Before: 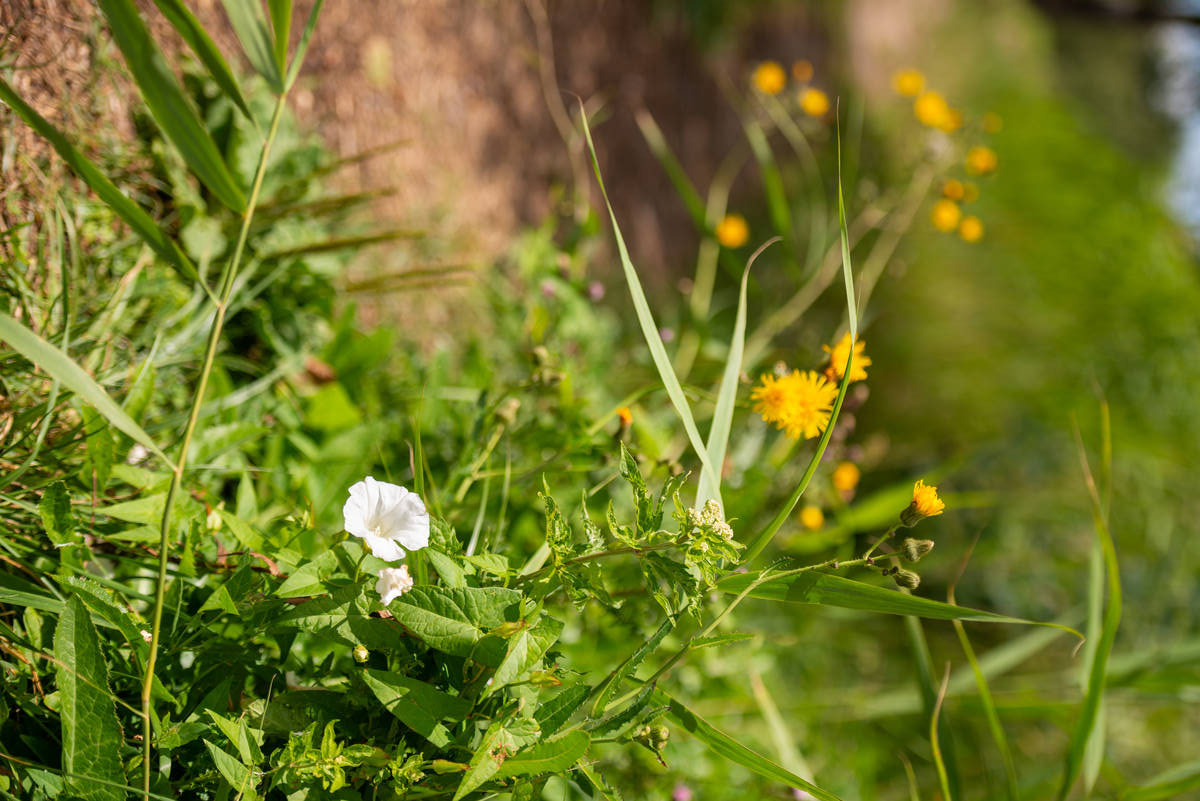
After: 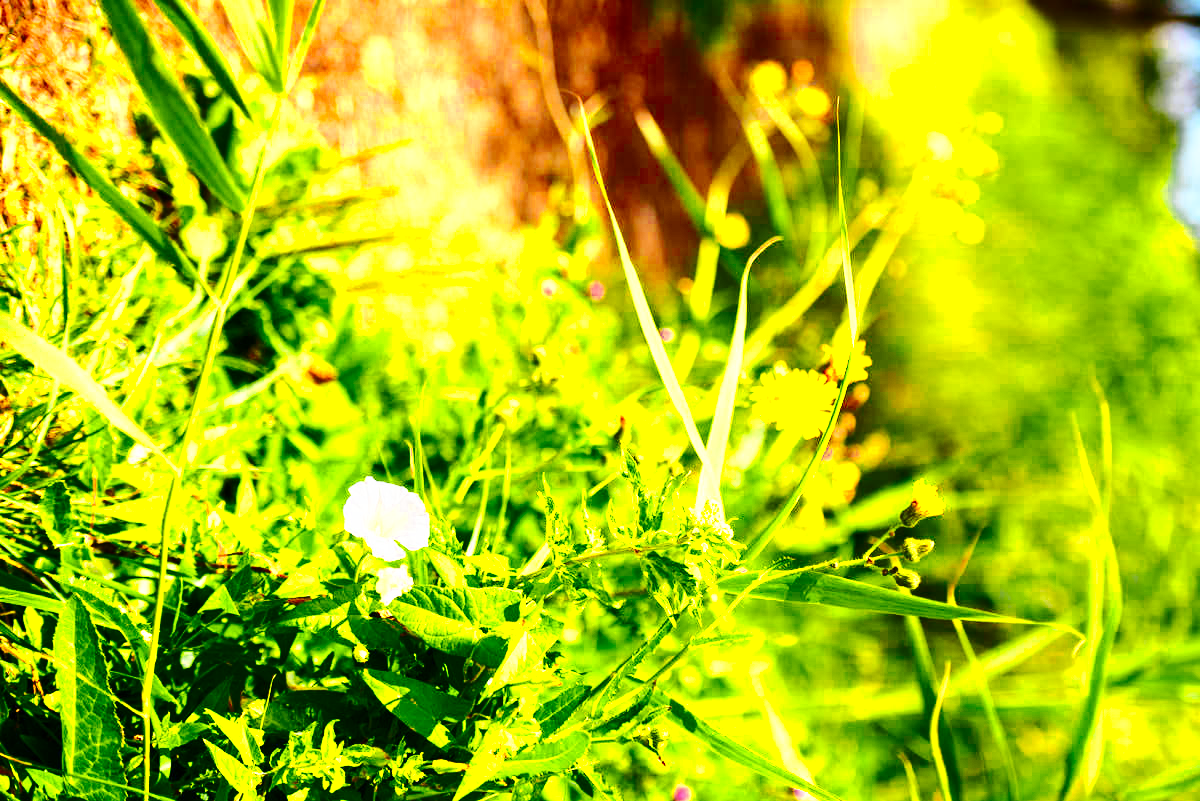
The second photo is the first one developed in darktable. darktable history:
base curve: curves: ch0 [(0, 0) (0.028, 0.03) (0.121, 0.232) (0.46, 0.748) (0.859, 0.968) (1, 1)], preserve colors none
color zones: curves: ch0 [(0.004, 0.305) (0.261, 0.623) (0.389, 0.399) (0.708, 0.571) (0.947, 0.34)]; ch1 [(0.025, 0.645) (0.229, 0.584) (0.326, 0.551) (0.484, 0.262) (0.757, 0.643)]
color balance rgb: linear chroma grading › global chroma 15%, perceptual saturation grading › global saturation 30%
tone curve: curves: ch0 [(0, 0) (0.234, 0.191) (0.48, 0.534) (0.608, 0.667) (0.725, 0.809) (0.864, 0.922) (1, 1)]; ch1 [(0, 0) (0.453, 0.43) (0.5, 0.5) (0.615, 0.649) (1, 1)]; ch2 [(0, 0) (0.5, 0.5) (0.586, 0.617) (1, 1)], color space Lab, independent channels, preserve colors none
